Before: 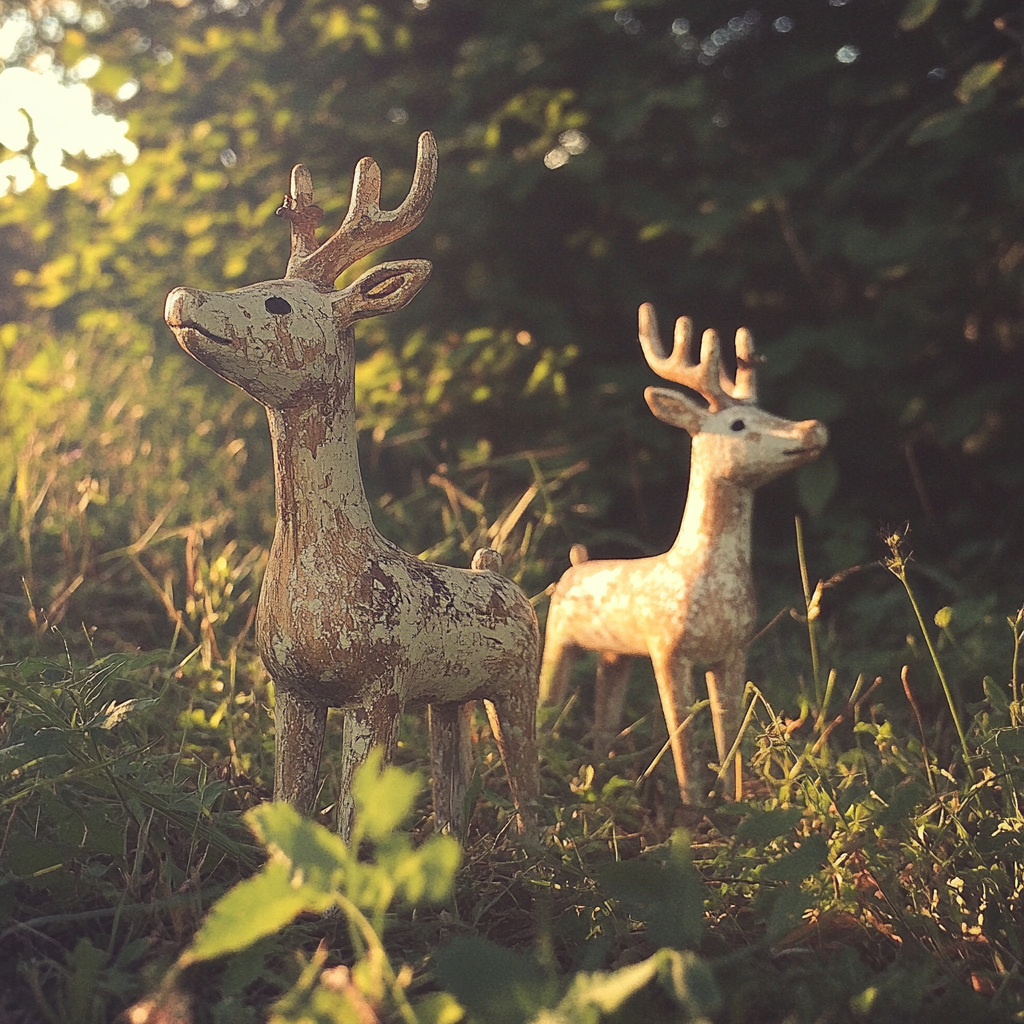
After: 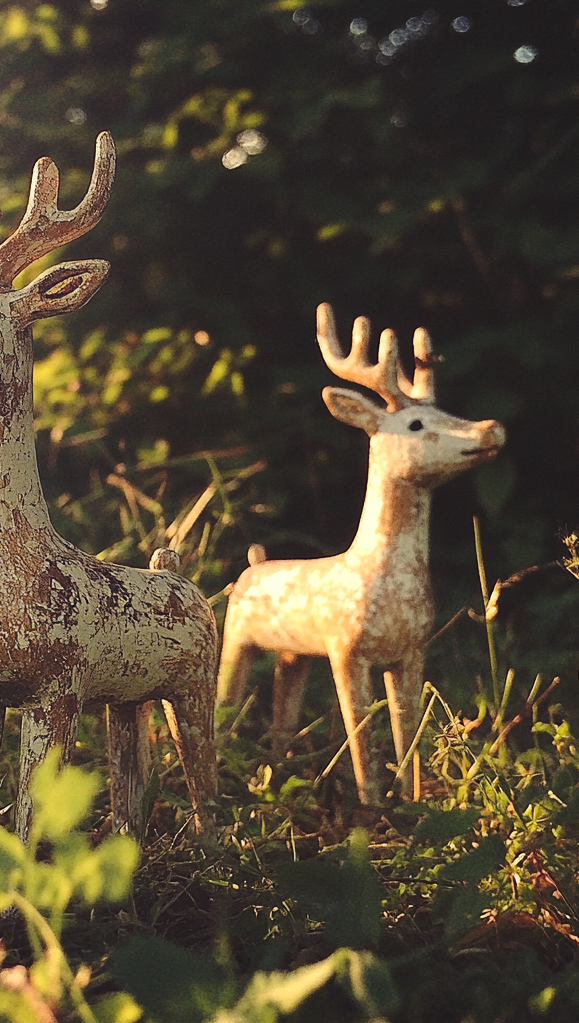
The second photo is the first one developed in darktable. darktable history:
exposure: black level correction -0.001, exposure 0.08 EV, compensate highlight preservation false
base curve: curves: ch0 [(0, 0) (0.073, 0.04) (0.157, 0.139) (0.492, 0.492) (0.758, 0.758) (1, 1)], preserve colors none
crop: left 31.494%, top 0.005%, right 11.874%
